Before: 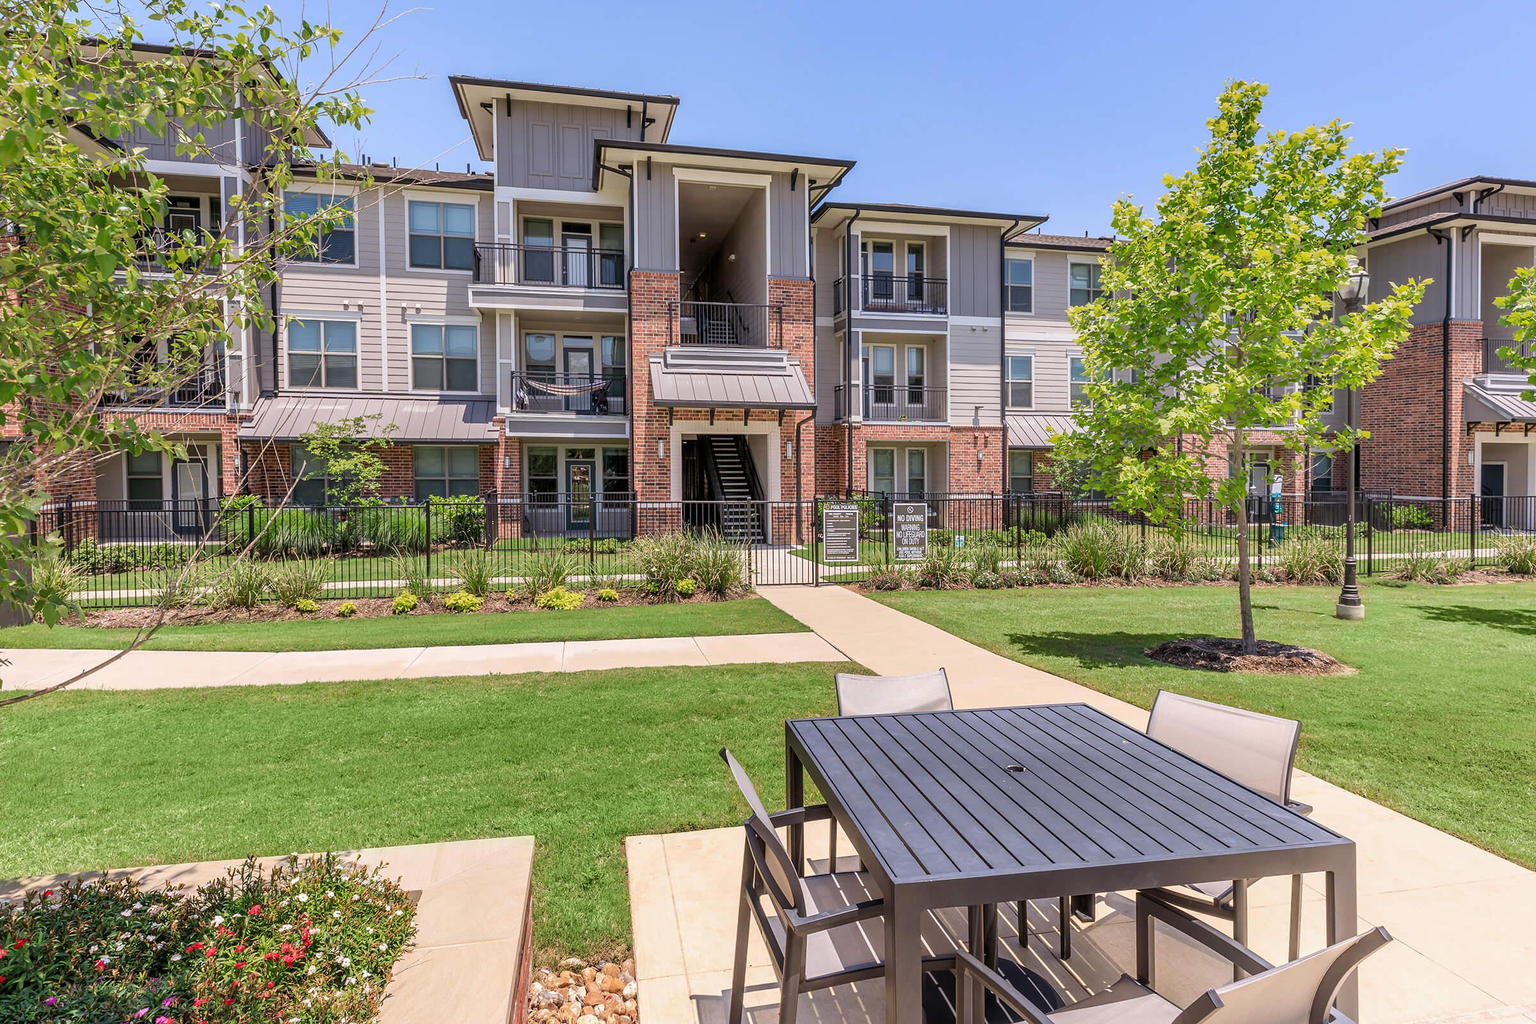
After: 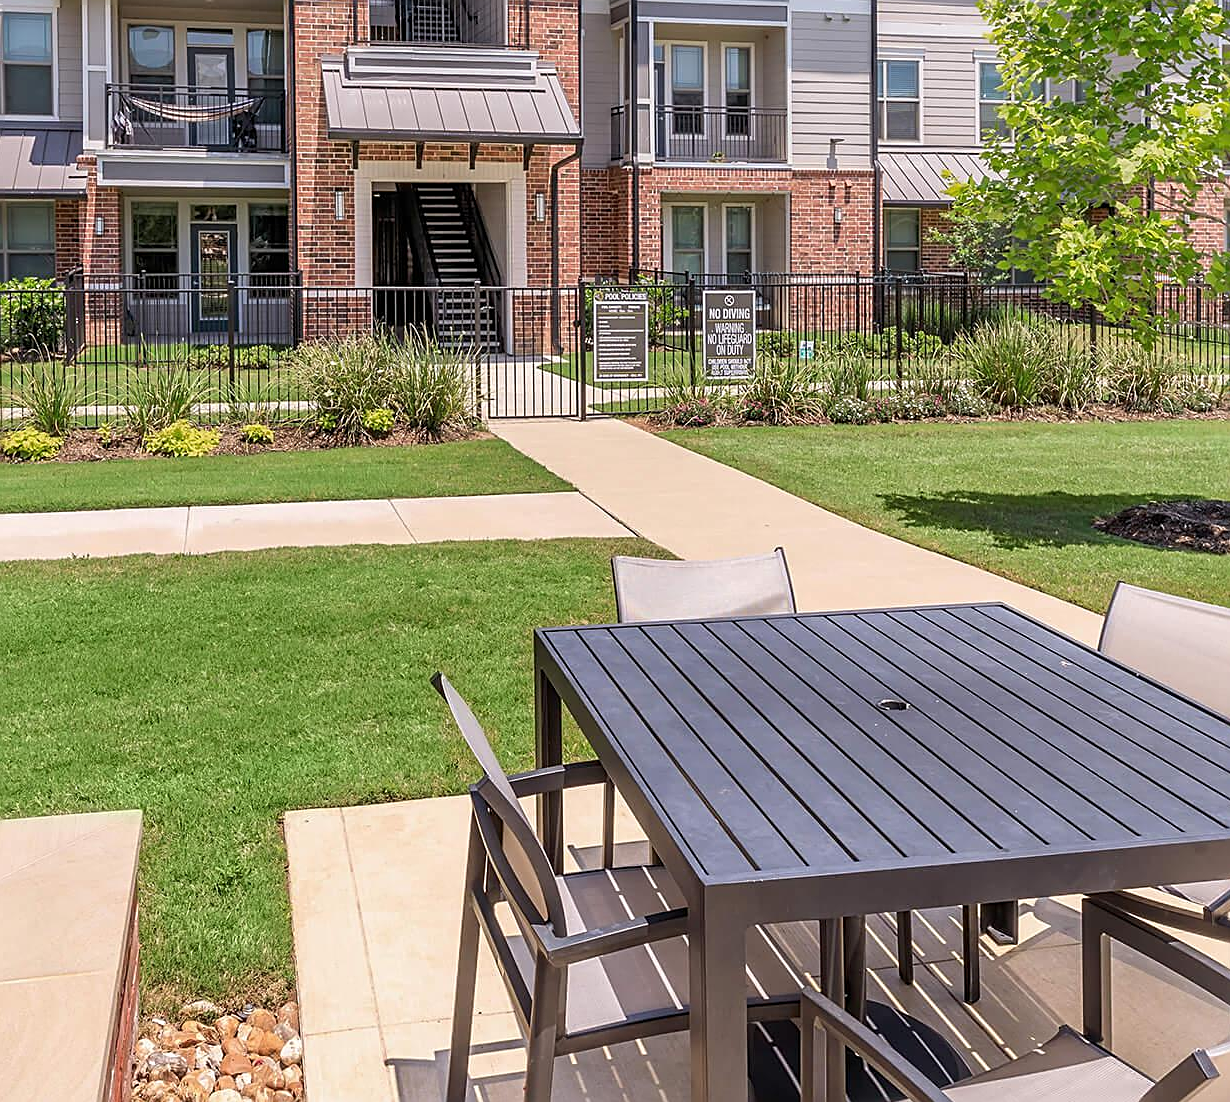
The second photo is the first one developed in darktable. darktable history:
sharpen: on, module defaults
crop and rotate: left 28.877%, top 31.086%, right 19.855%
